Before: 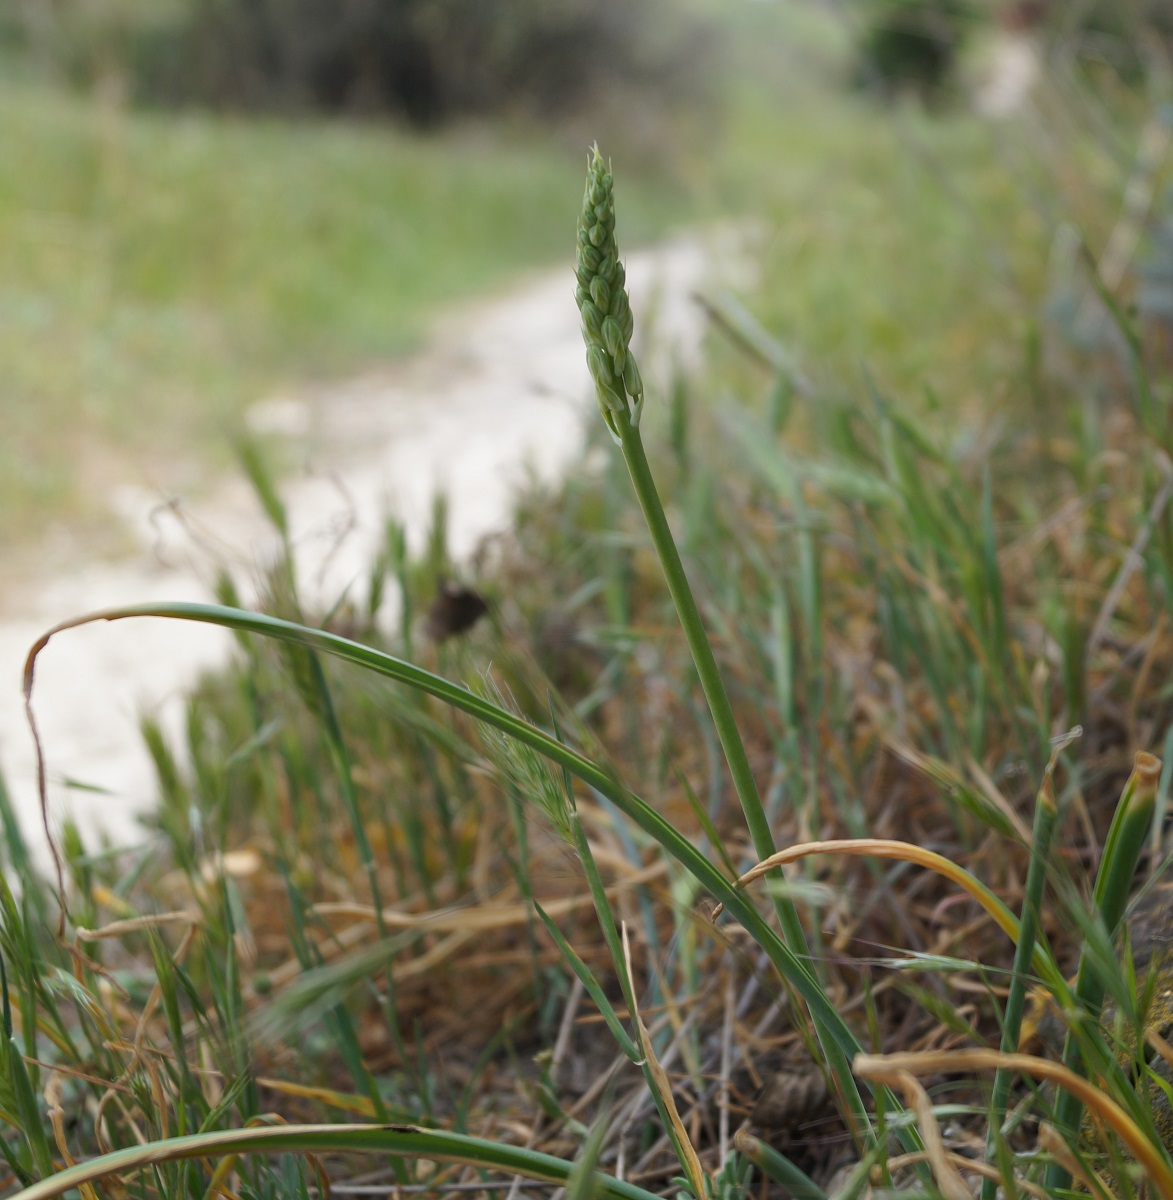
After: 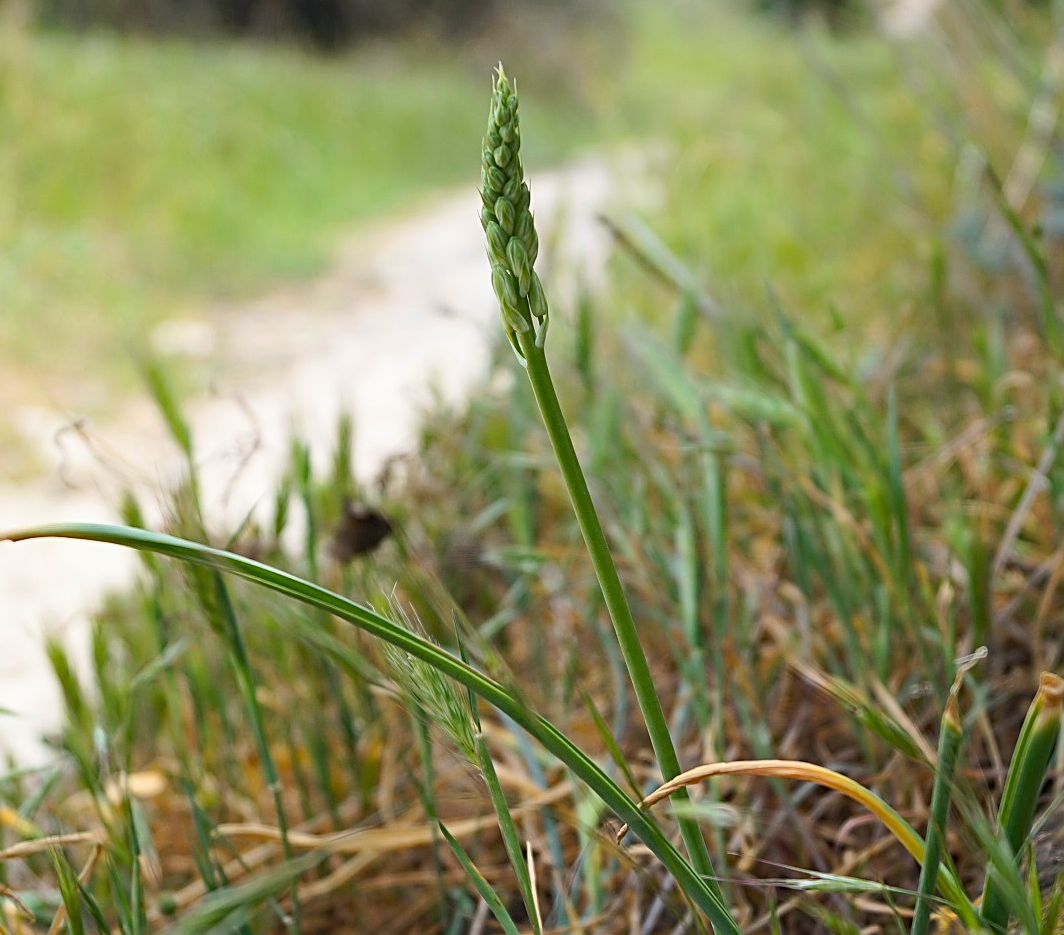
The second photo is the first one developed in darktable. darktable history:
haze removal: strength 0.29, distance 0.25, compatibility mode true, adaptive false
sharpen: radius 2.676, amount 0.669
tone equalizer: on, module defaults
contrast brightness saturation: contrast 0.2, brightness 0.16, saturation 0.22
crop: left 8.155%, top 6.611%, bottom 15.385%
